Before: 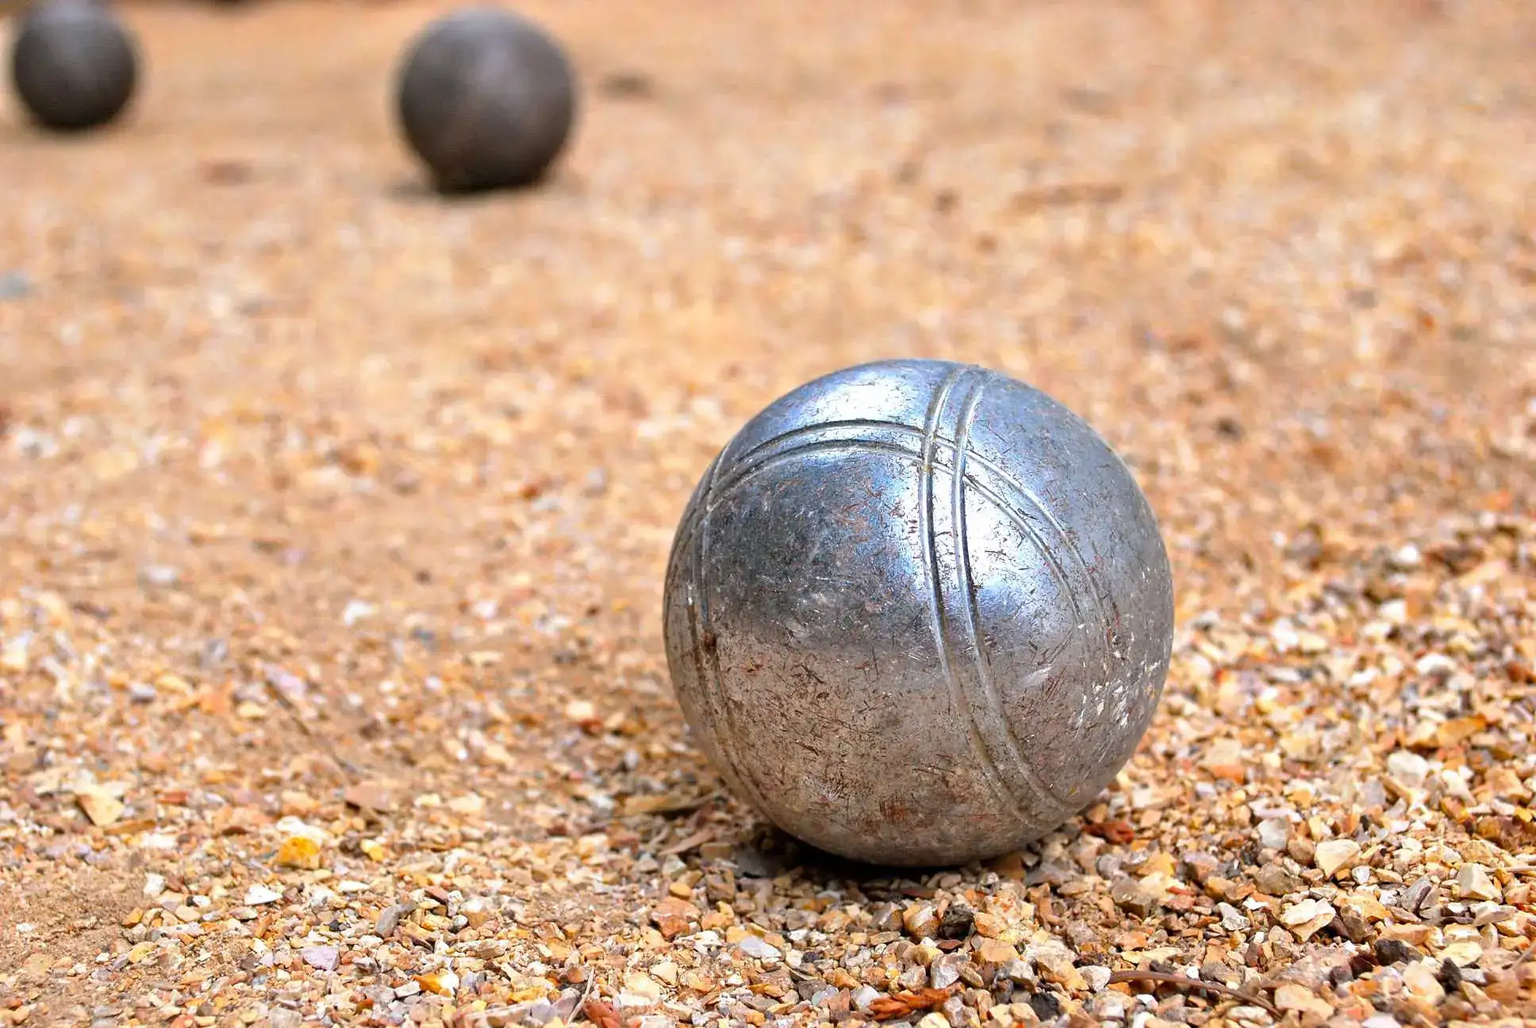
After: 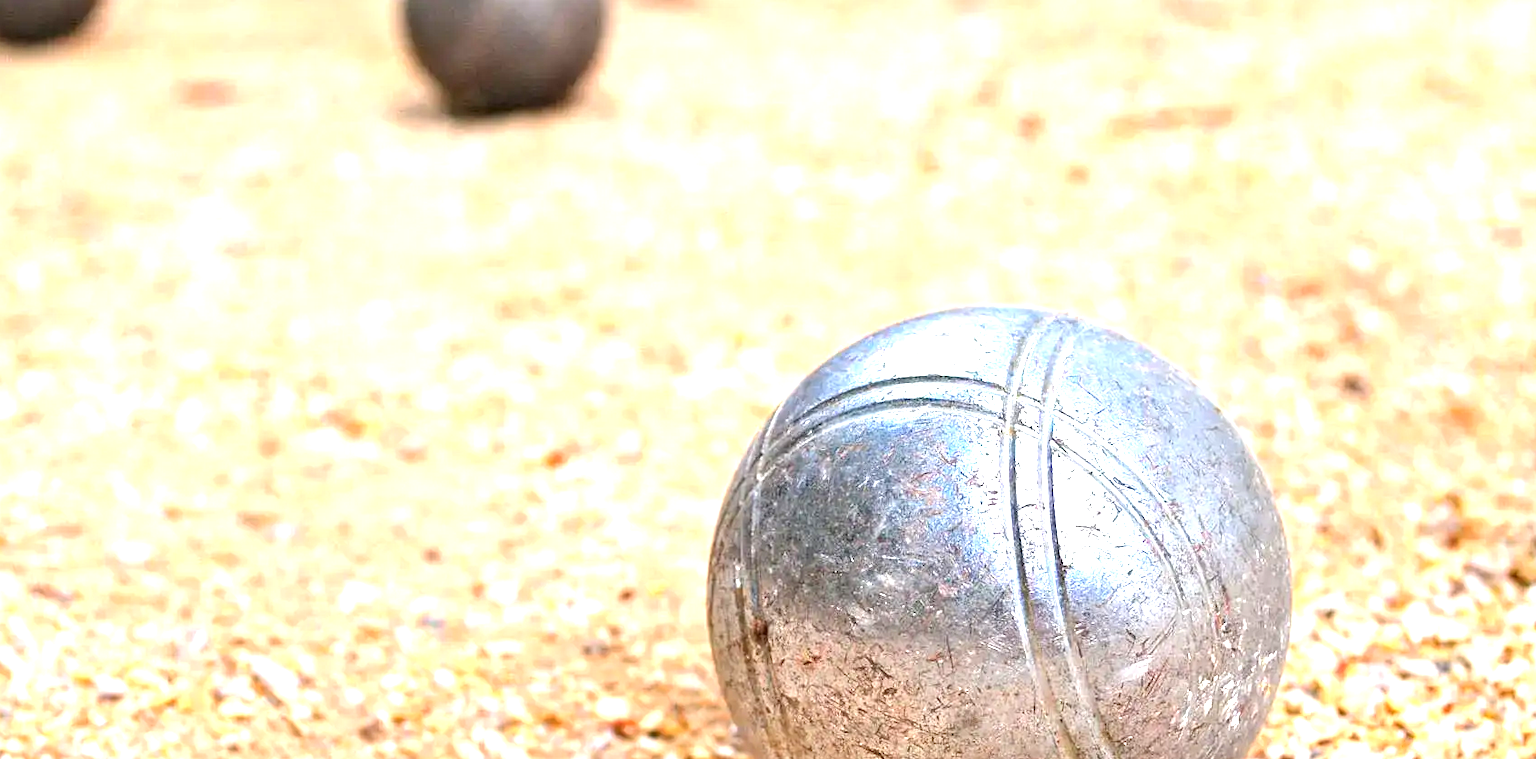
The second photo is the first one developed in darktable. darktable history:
exposure: black level correction 0, exposure 1.2 EV, compensate exposure bias true, compensate highlight preservation false
levels: levels [0.018, 0.493, 1]
crop: left 3.015%, top 8.969%, right 9.647%, bottom 26.457%
